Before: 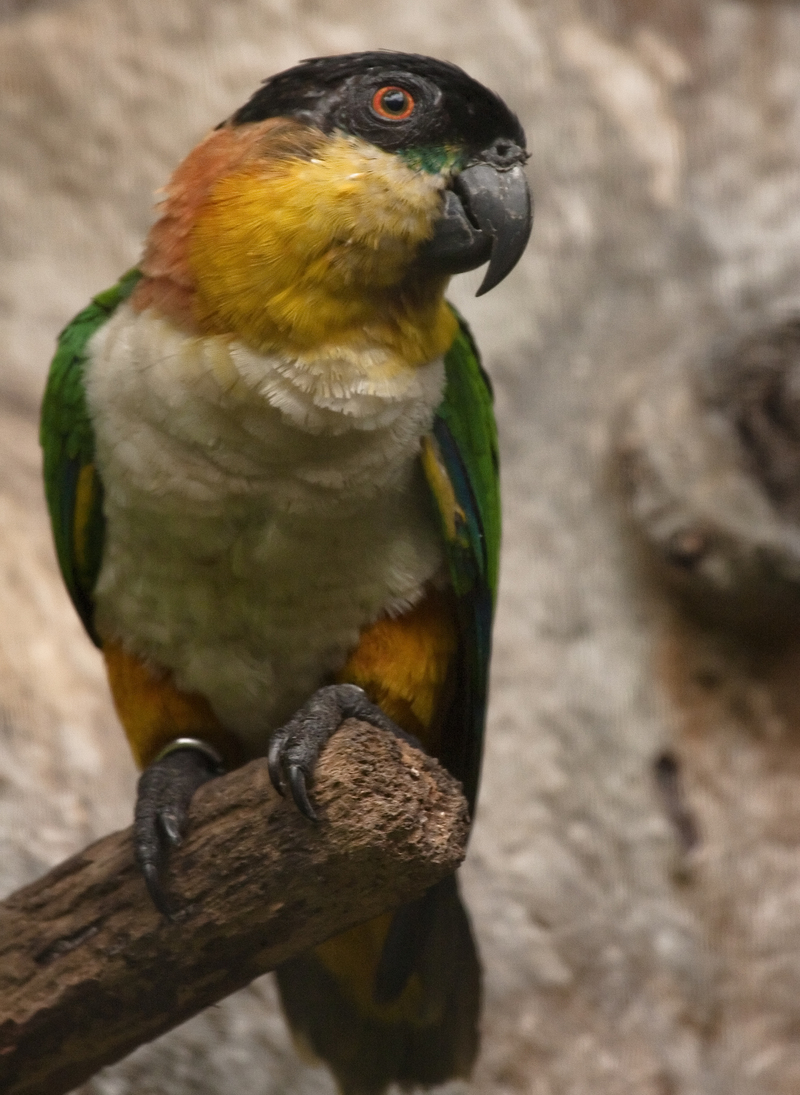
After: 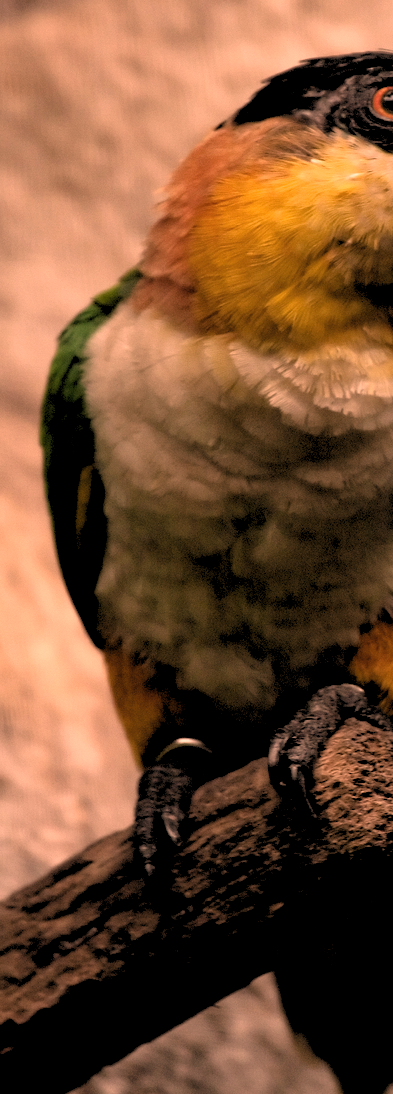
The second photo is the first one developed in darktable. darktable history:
color correction: highlights a* 40, highlights b* 40, saturation 0.69
crop and rotate: left 0%, top 0%, right 50.845%
rgb levels: levels [[0.029, 0.461, 0.922], [0, 0.5, 1], [0, 0.5, 1]]
